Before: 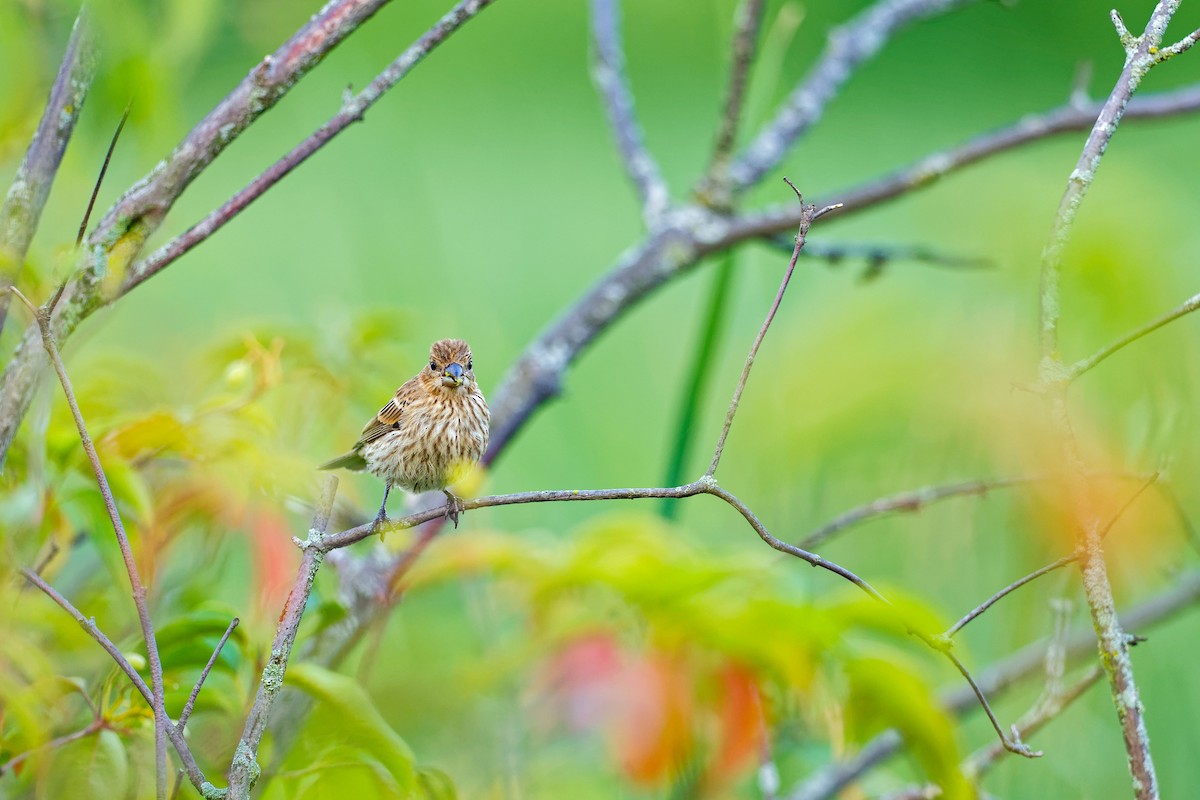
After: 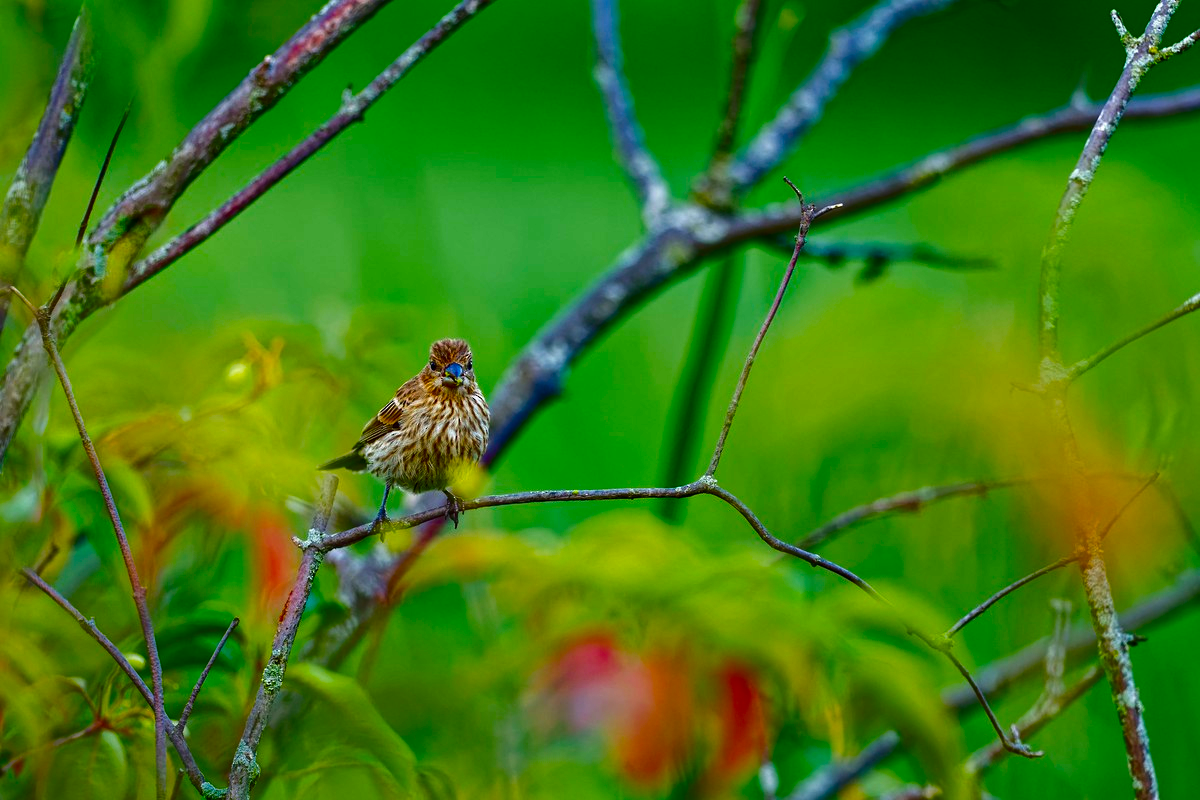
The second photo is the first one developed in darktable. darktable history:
contrast brightness saturation: contrast 0.09, brightness -0.59, saturation 0.17
color balance rgb: linear chroma grading › global chroma 15%, perceptual saturation grading › global saturation 30%
